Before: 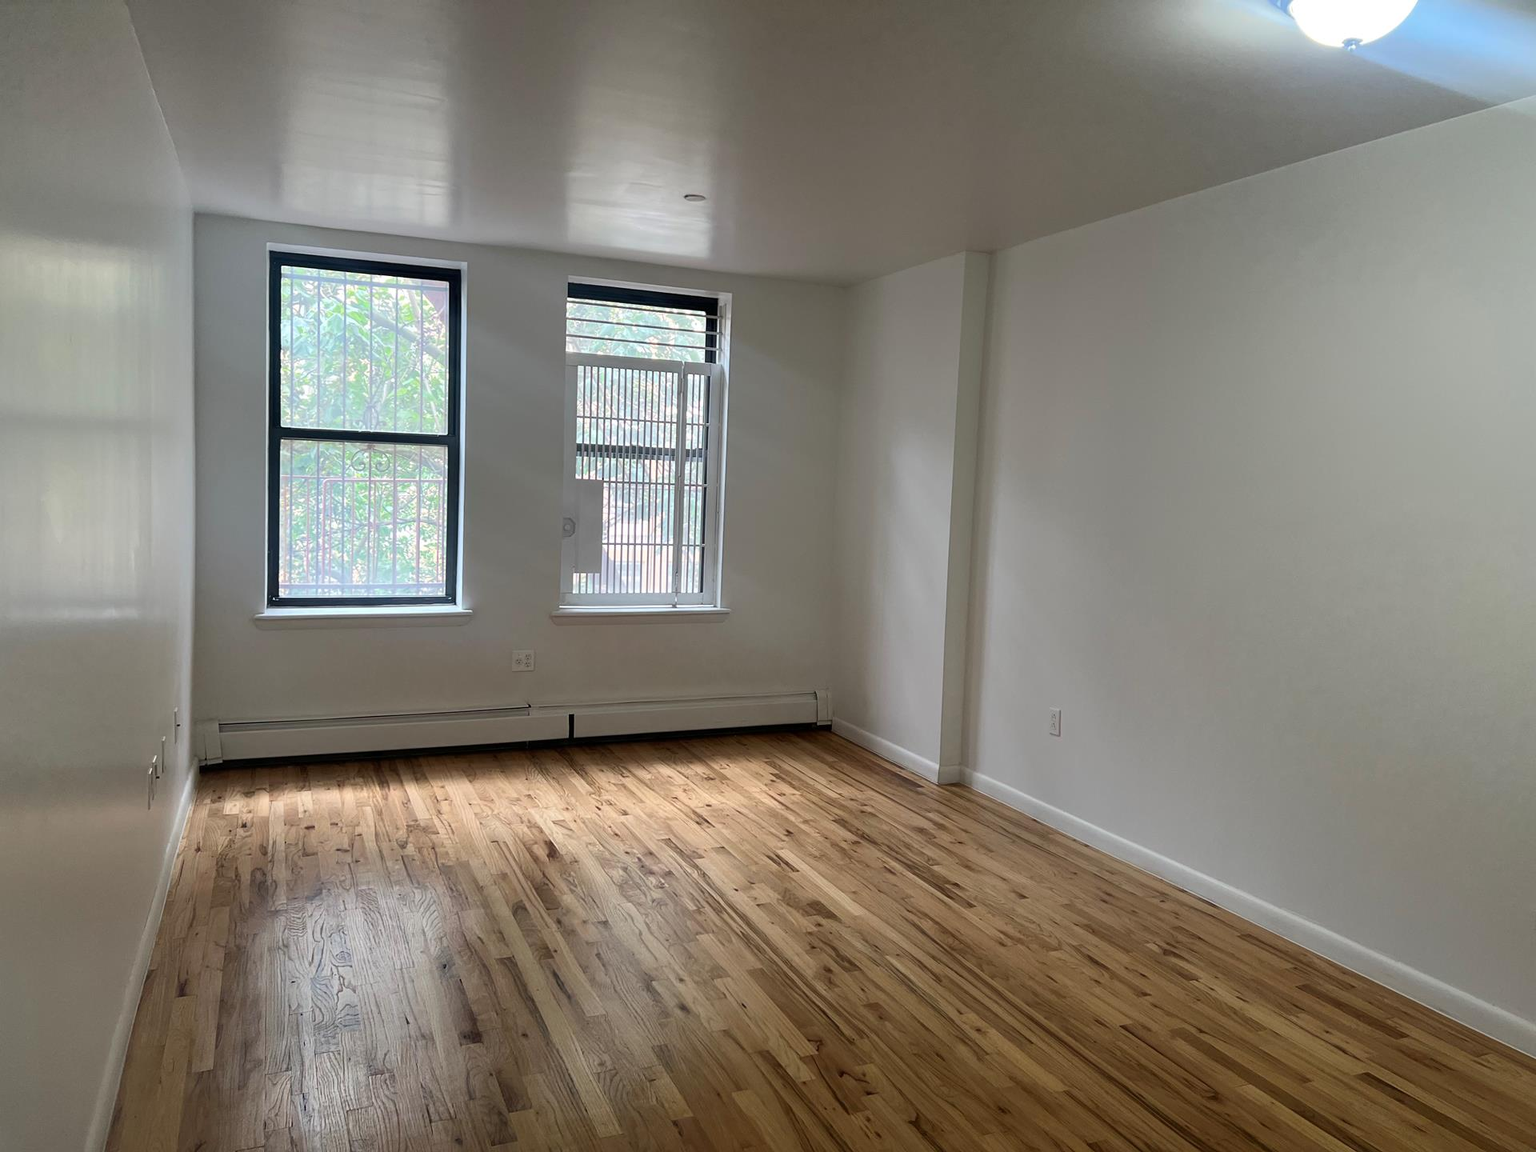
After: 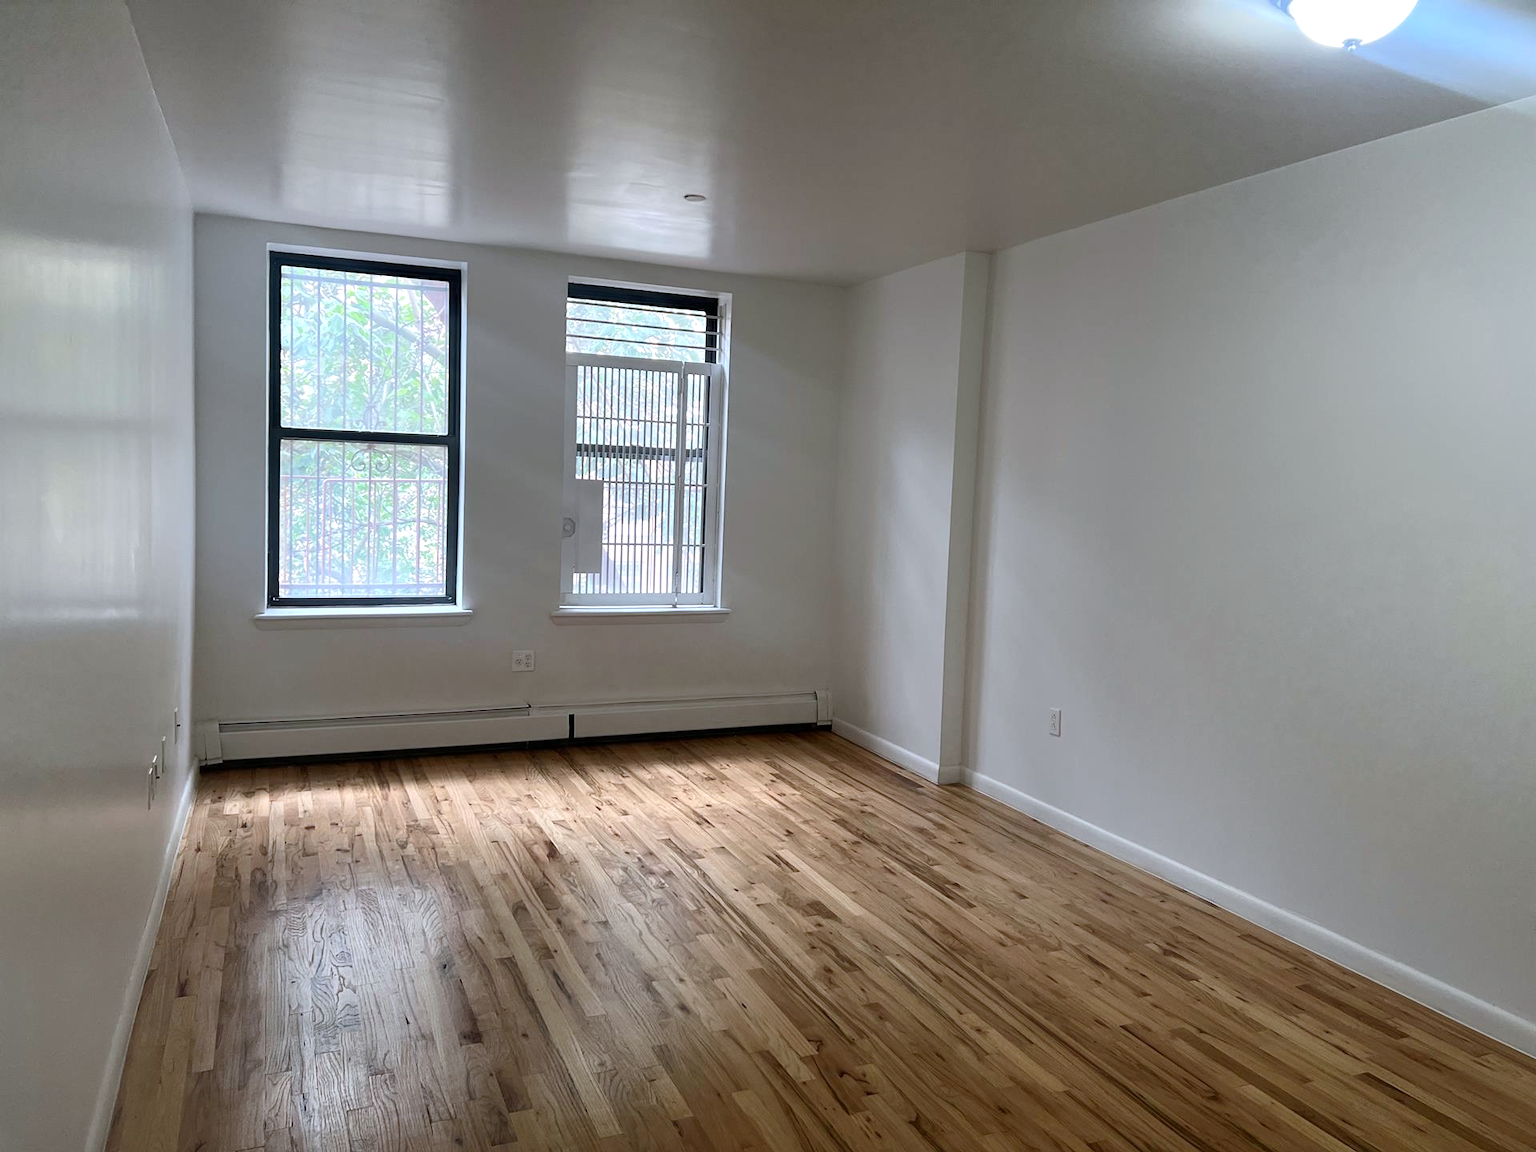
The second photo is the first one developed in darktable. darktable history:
color balance rgb: highlights gain › luminance 17.155%, highlights gain › chroma 2.874%, highlights gain › hue 261.73°, linear chroma grading › shadows -1.696%, linear chroma grading › highlights -14.97%, linear chroma grading › global chroma -9.712%, linear chroma grading › mid-tones -10.344%, perceptual saturation grading › global saturation 19.457%
